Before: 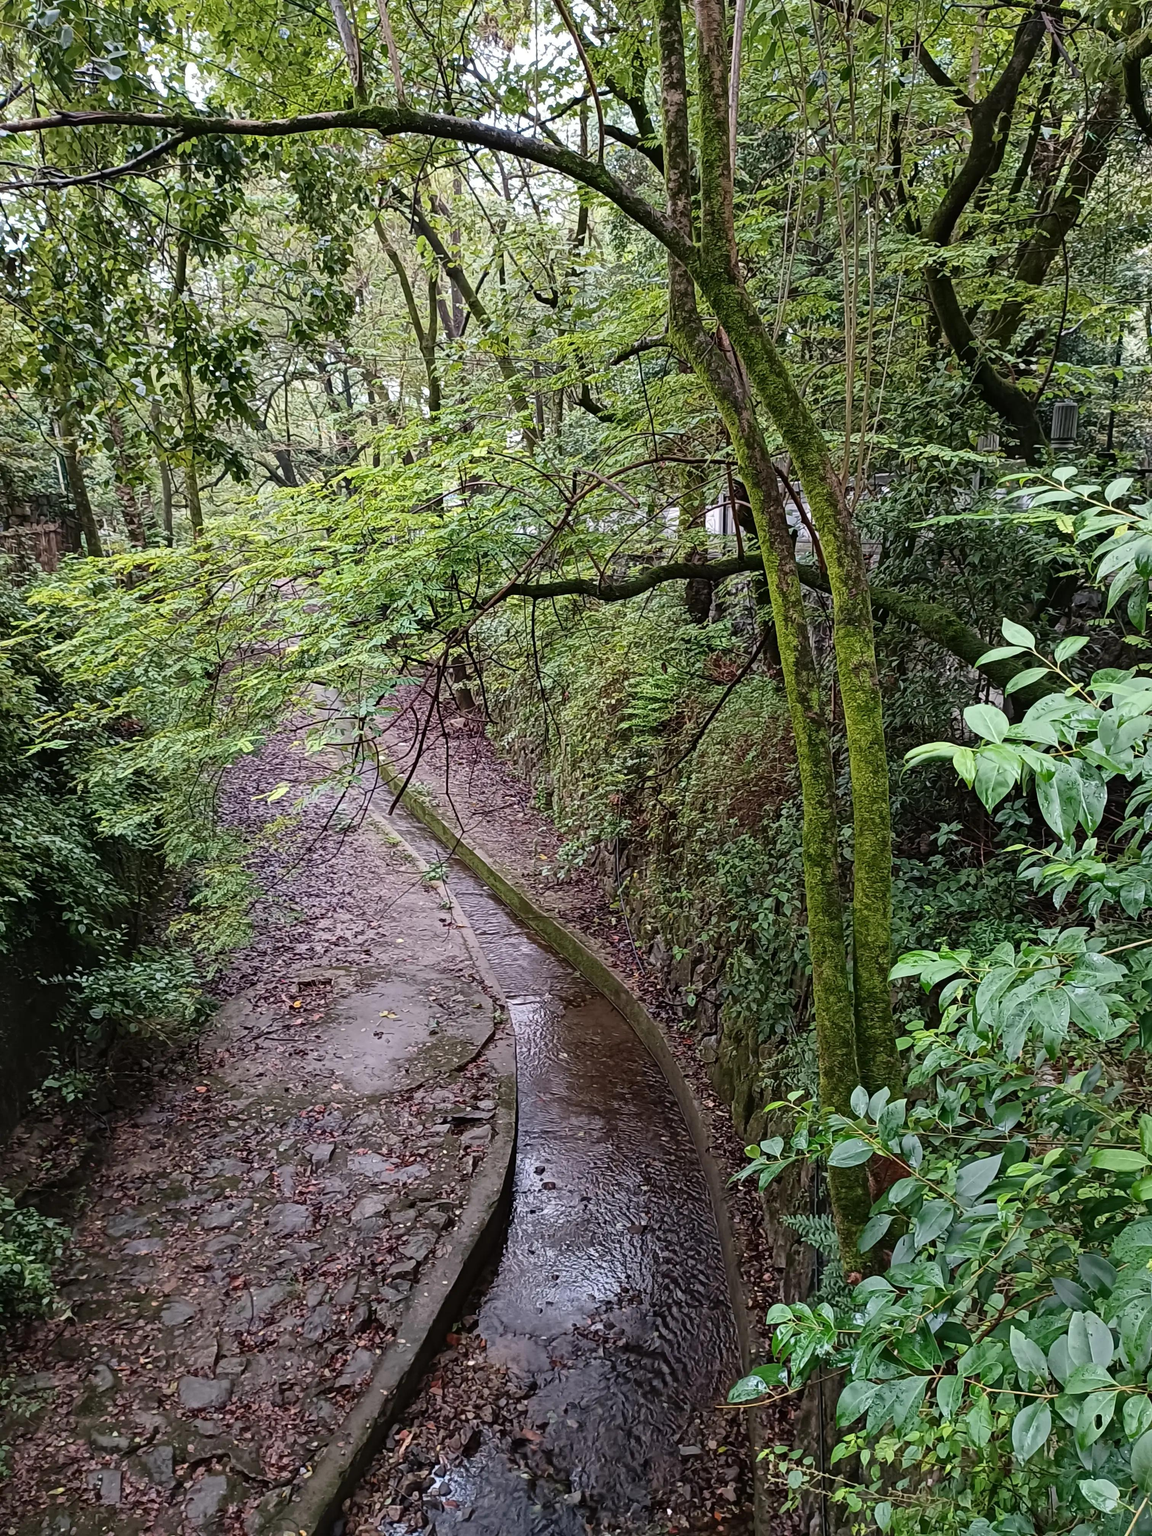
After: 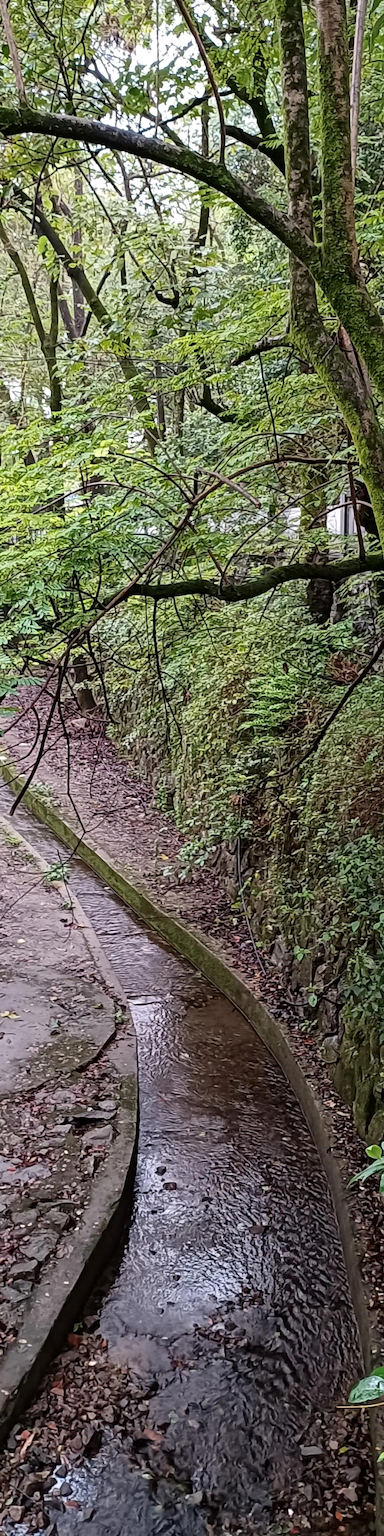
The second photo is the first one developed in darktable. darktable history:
crop: left 32.93%, right 33.682%
local contrast: highlights 106%, shadows 100%, detail 120%, midtone range 0.2
